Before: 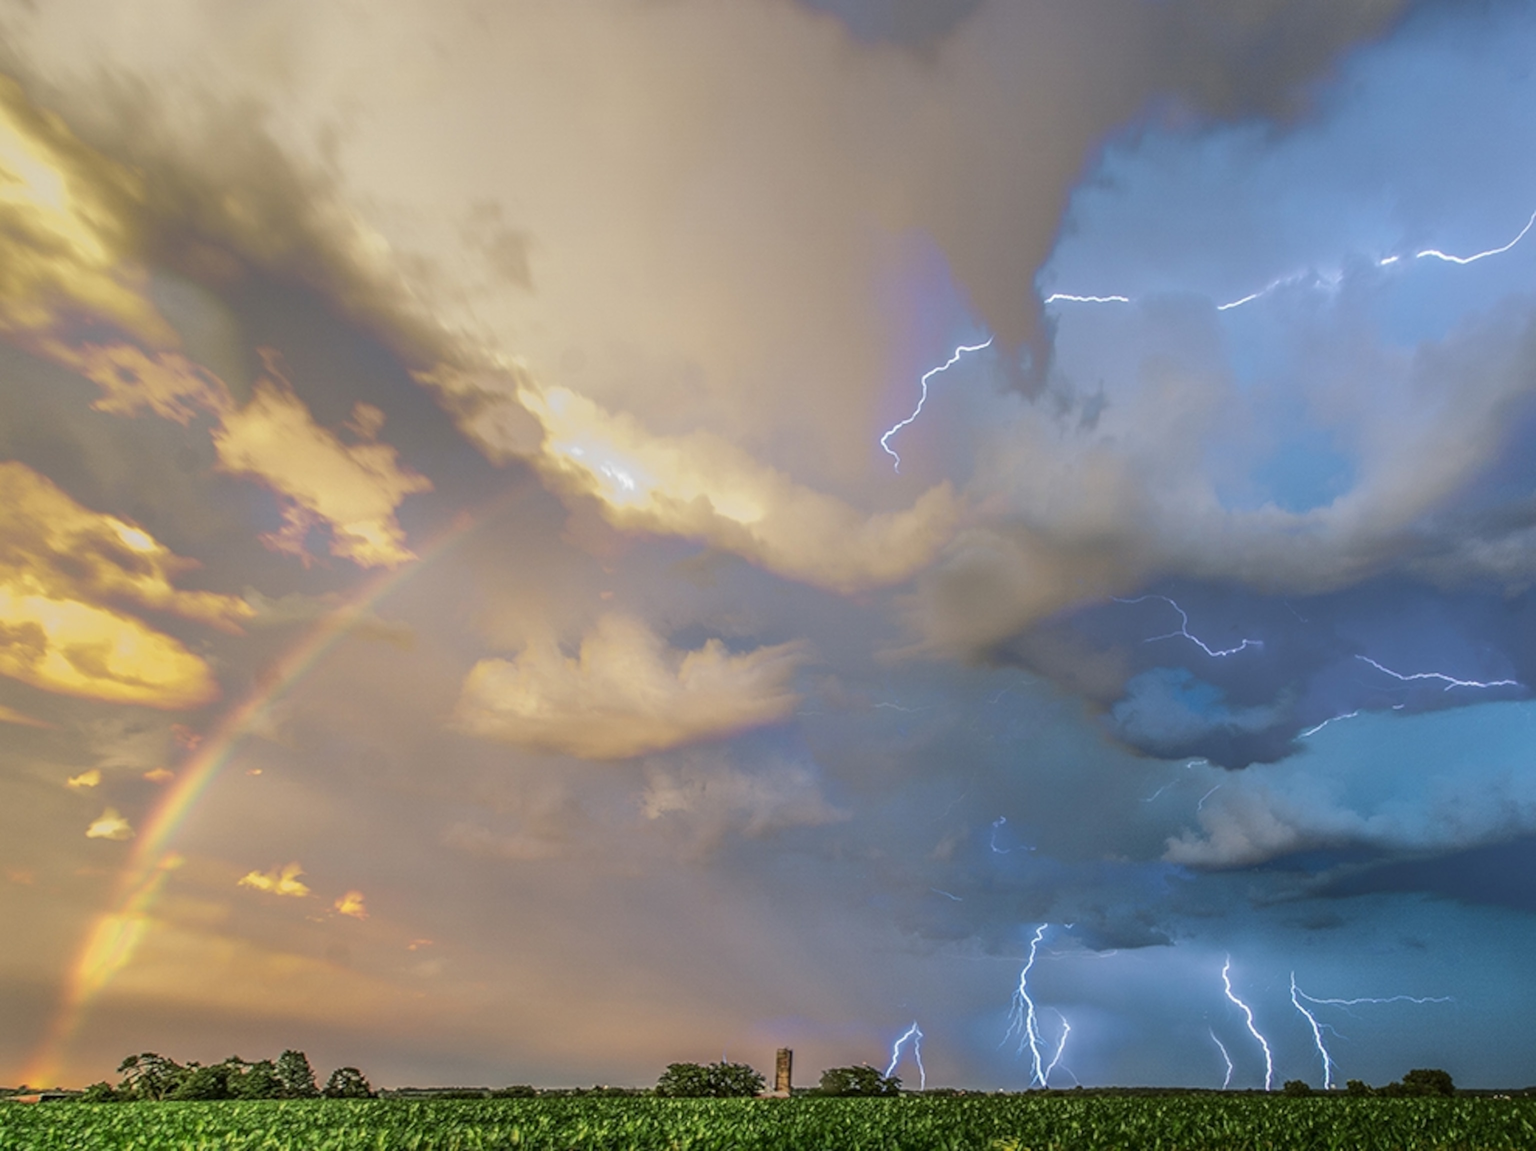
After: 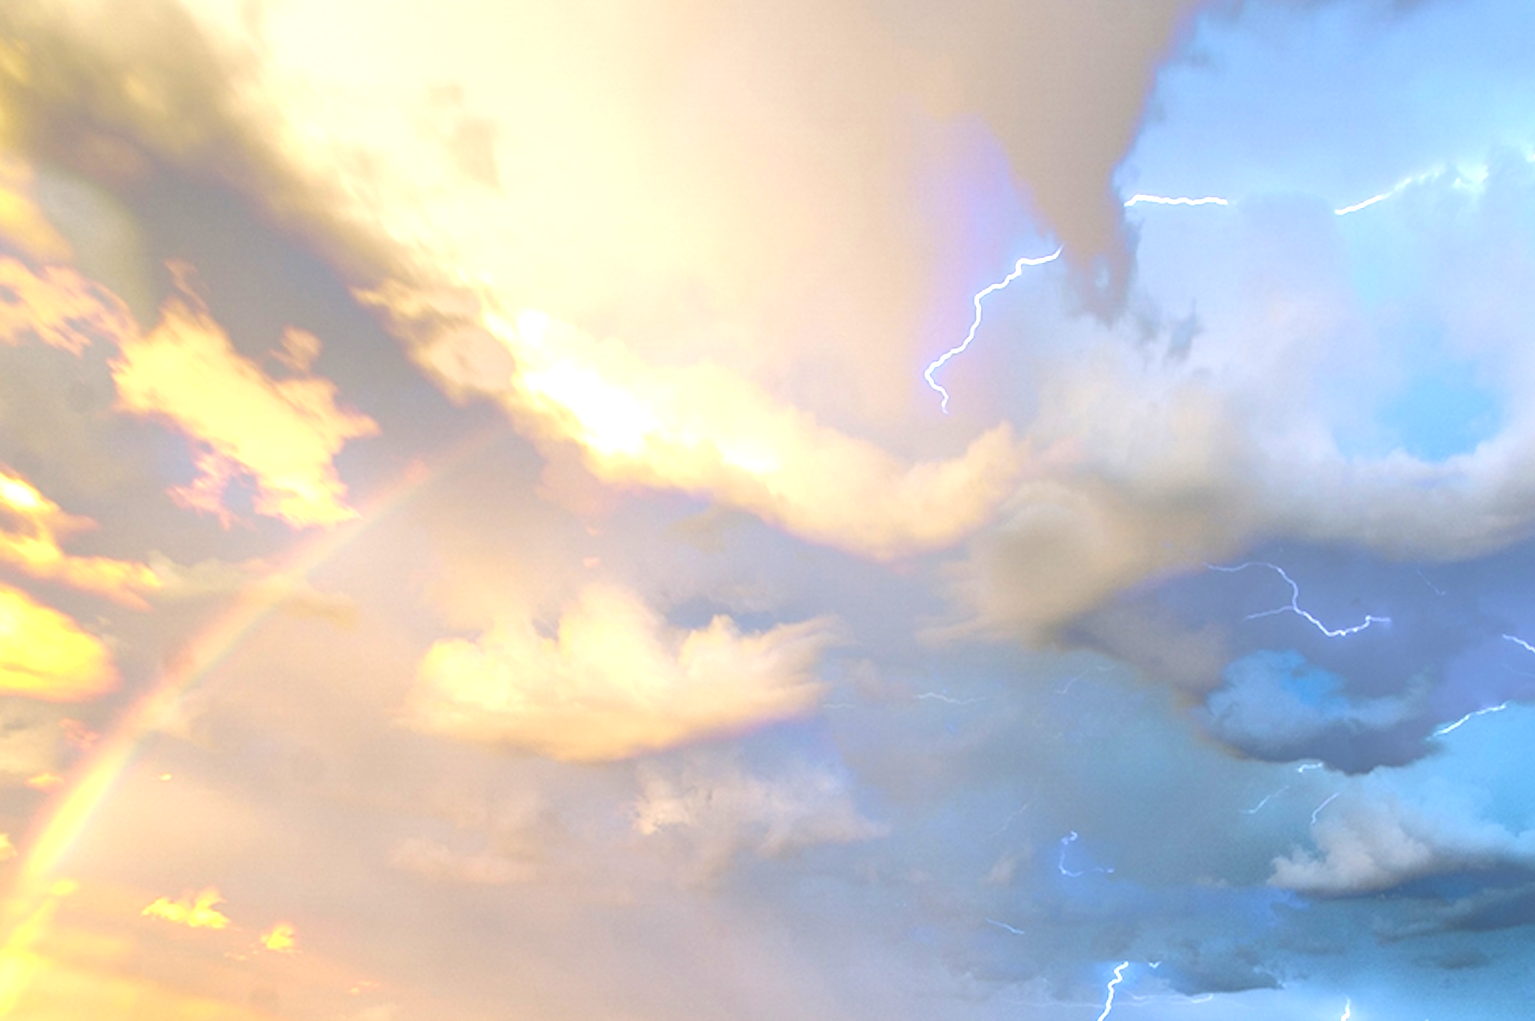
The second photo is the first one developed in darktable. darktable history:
shadows and highlights: shadows 31.21, highlights 1.89, soften with gaussian
contrast brightness saturation: contrast -0.125
crop: left 7.927%, top 11.646%, right 9.958%, bottom 15.423%
exposure: black level correction 0, exposure 1.382 EV, compensate exposure bias true, compensate highlight preservation false
